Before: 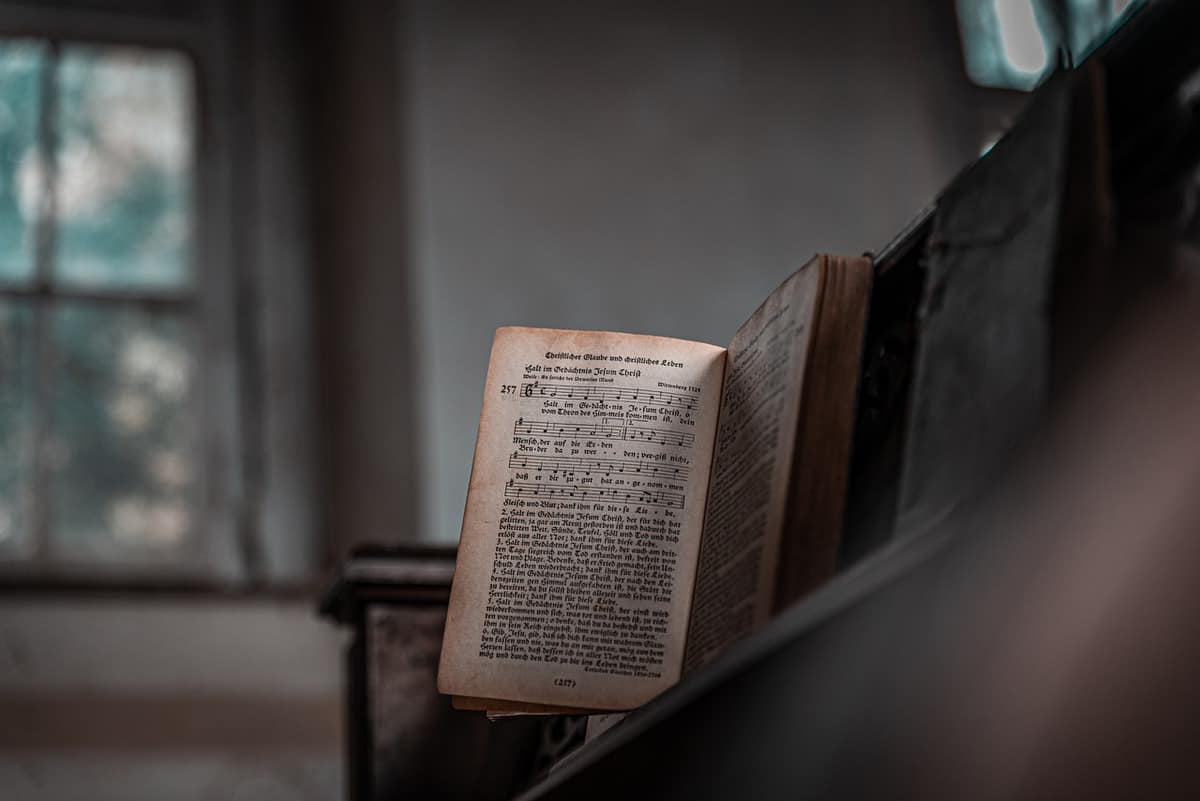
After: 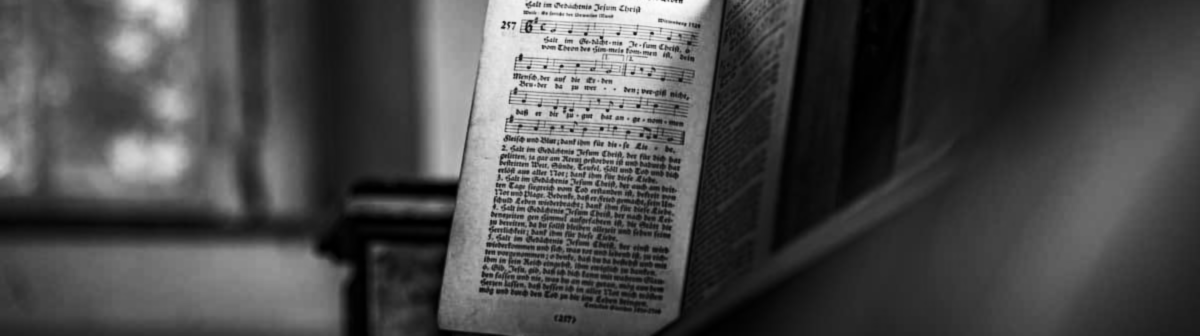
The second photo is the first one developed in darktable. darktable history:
lowpass: radius 0.76, contrast 1.56, saturation 0, unbound 0
haze removal: compatibility mode true, adaptive false
exposure: black level correction 0, exposure 0.7 EV, compensate exposure bias true, compensate highlight preservation false
crop: top 45.551%, bottom 12.262%
